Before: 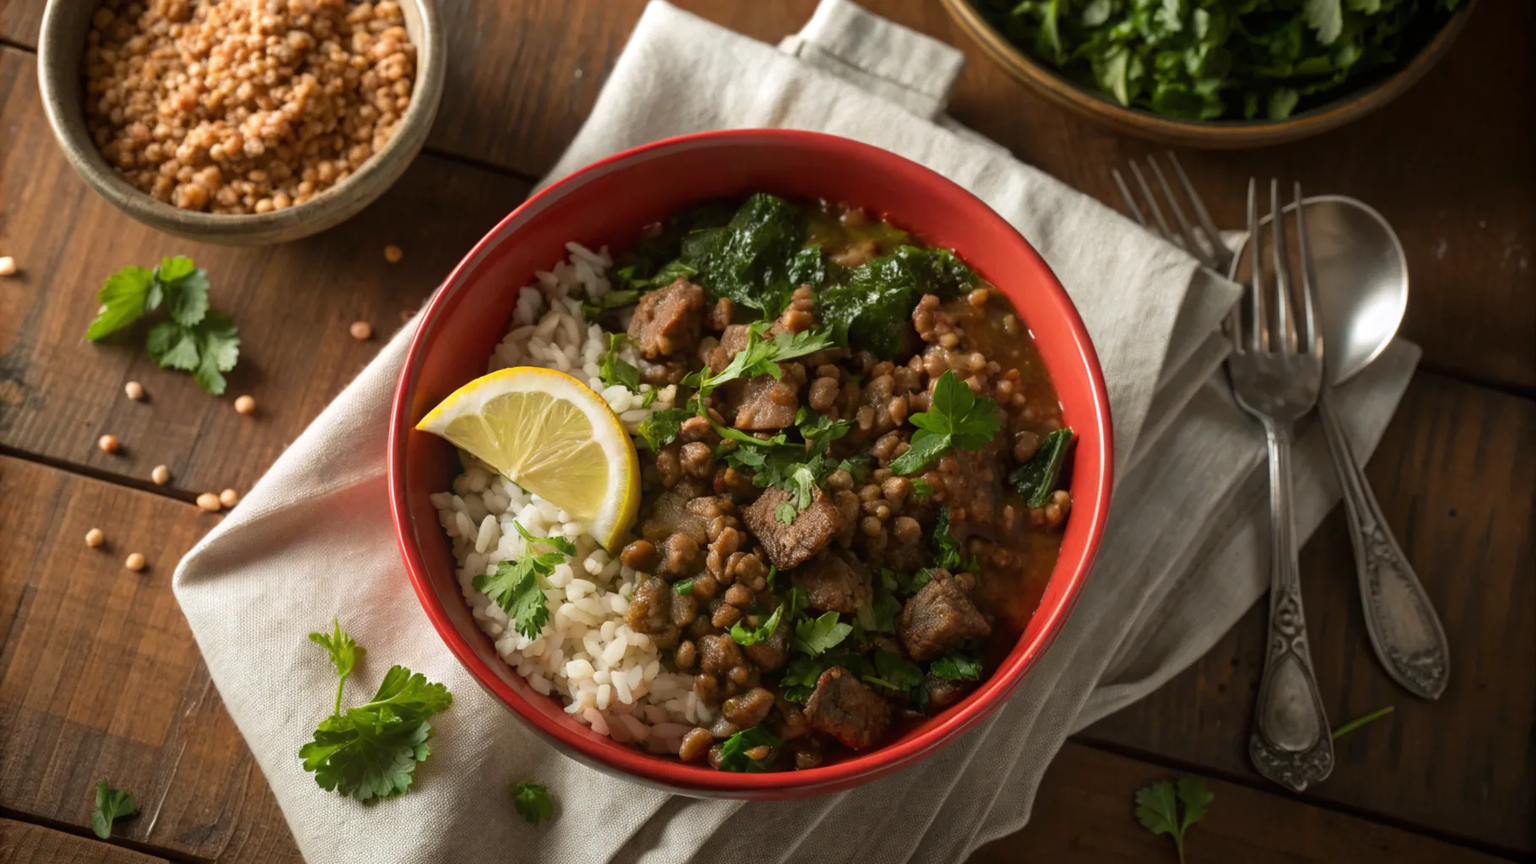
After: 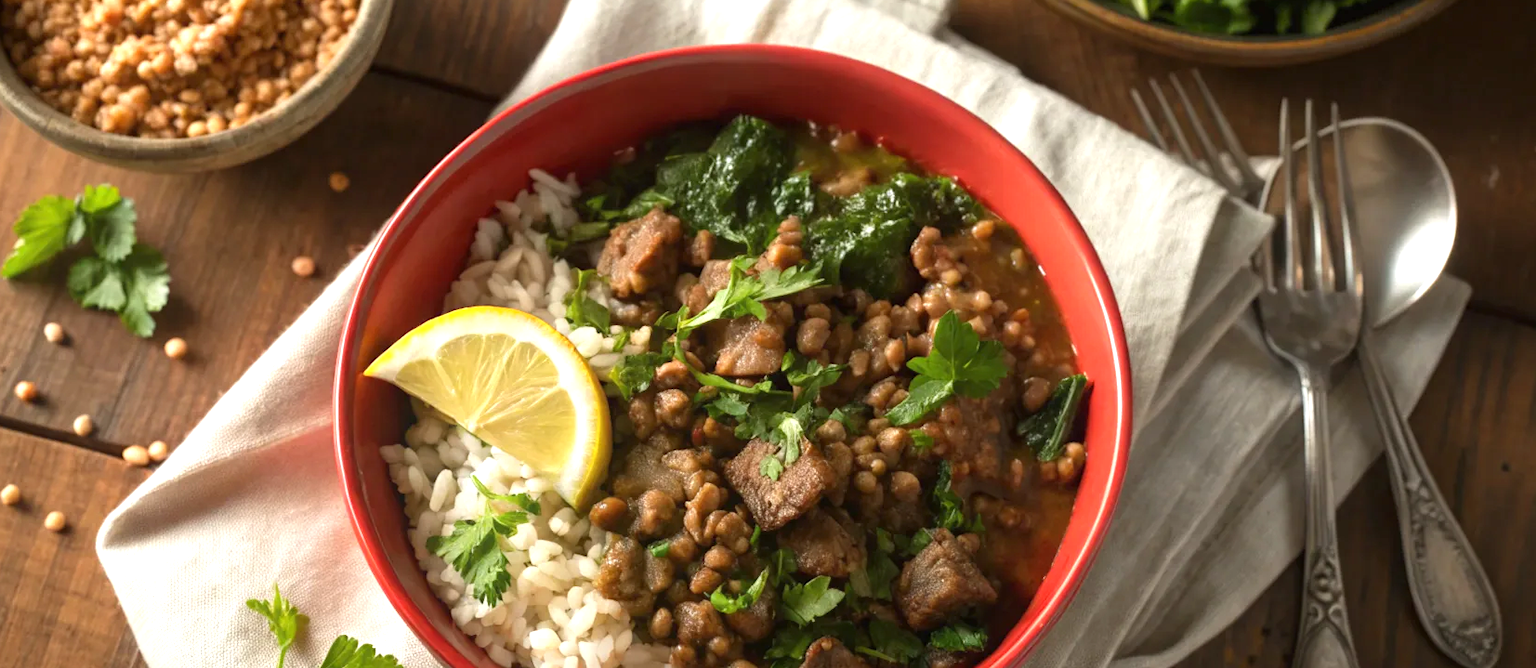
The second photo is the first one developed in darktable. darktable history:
exposure: black level correction 0, exposure 0.7 EV, compensate exposure bias true, compensate highlight preservation false
crop: left 5.596%, top 10.314%, right 3.534%, bottom 19.395%
